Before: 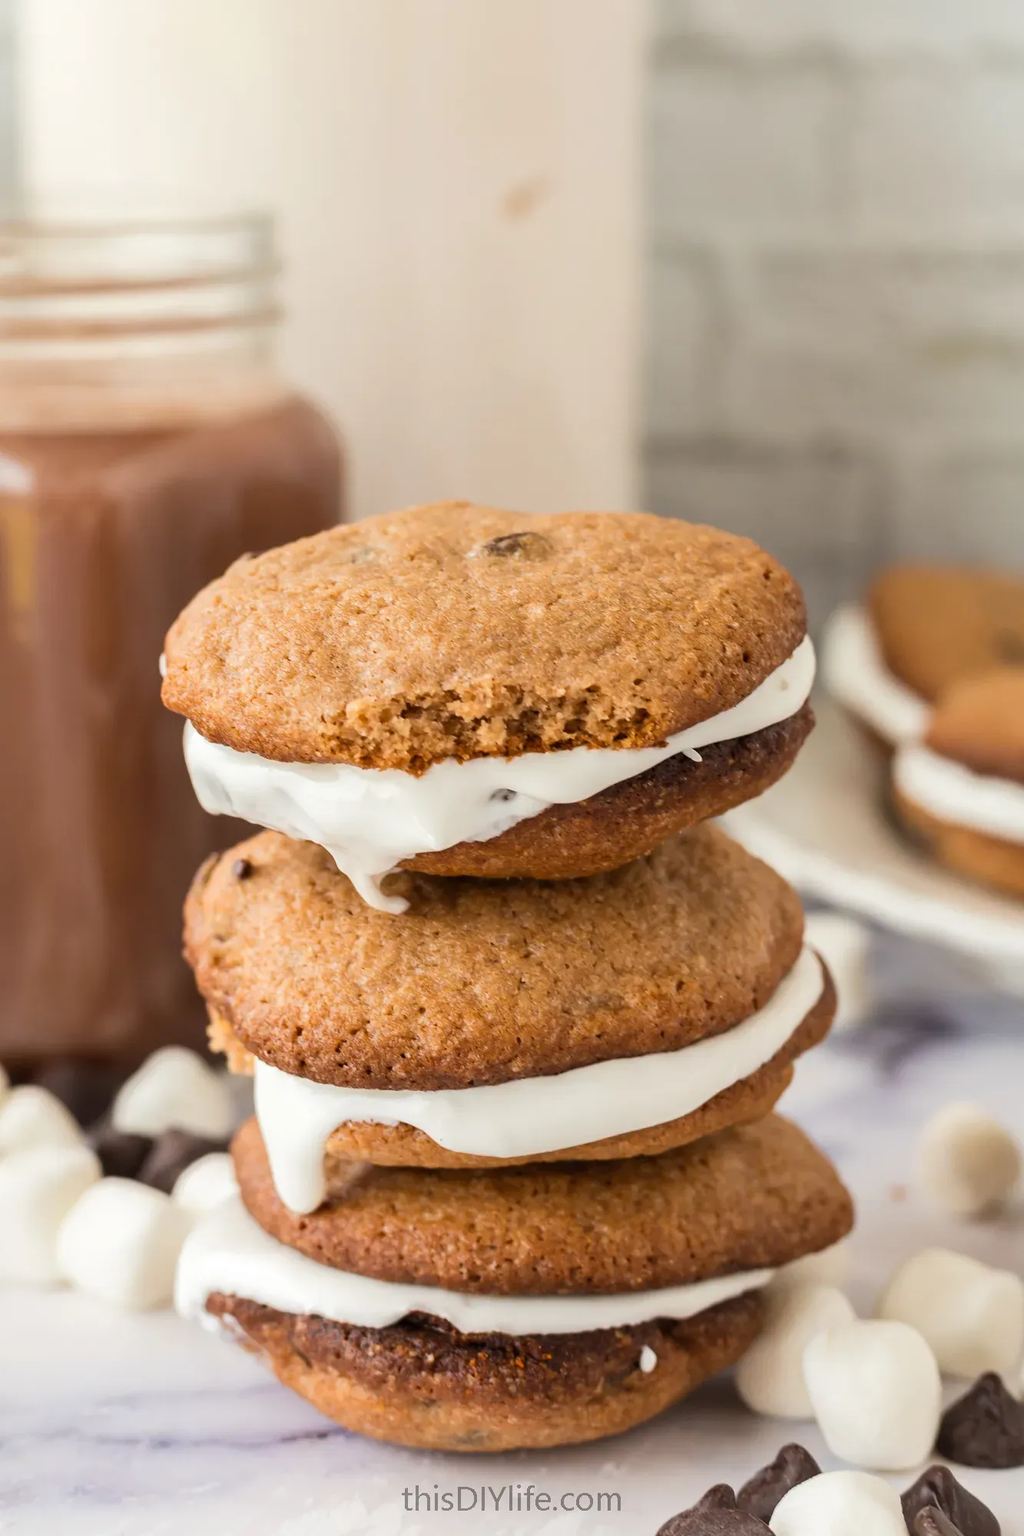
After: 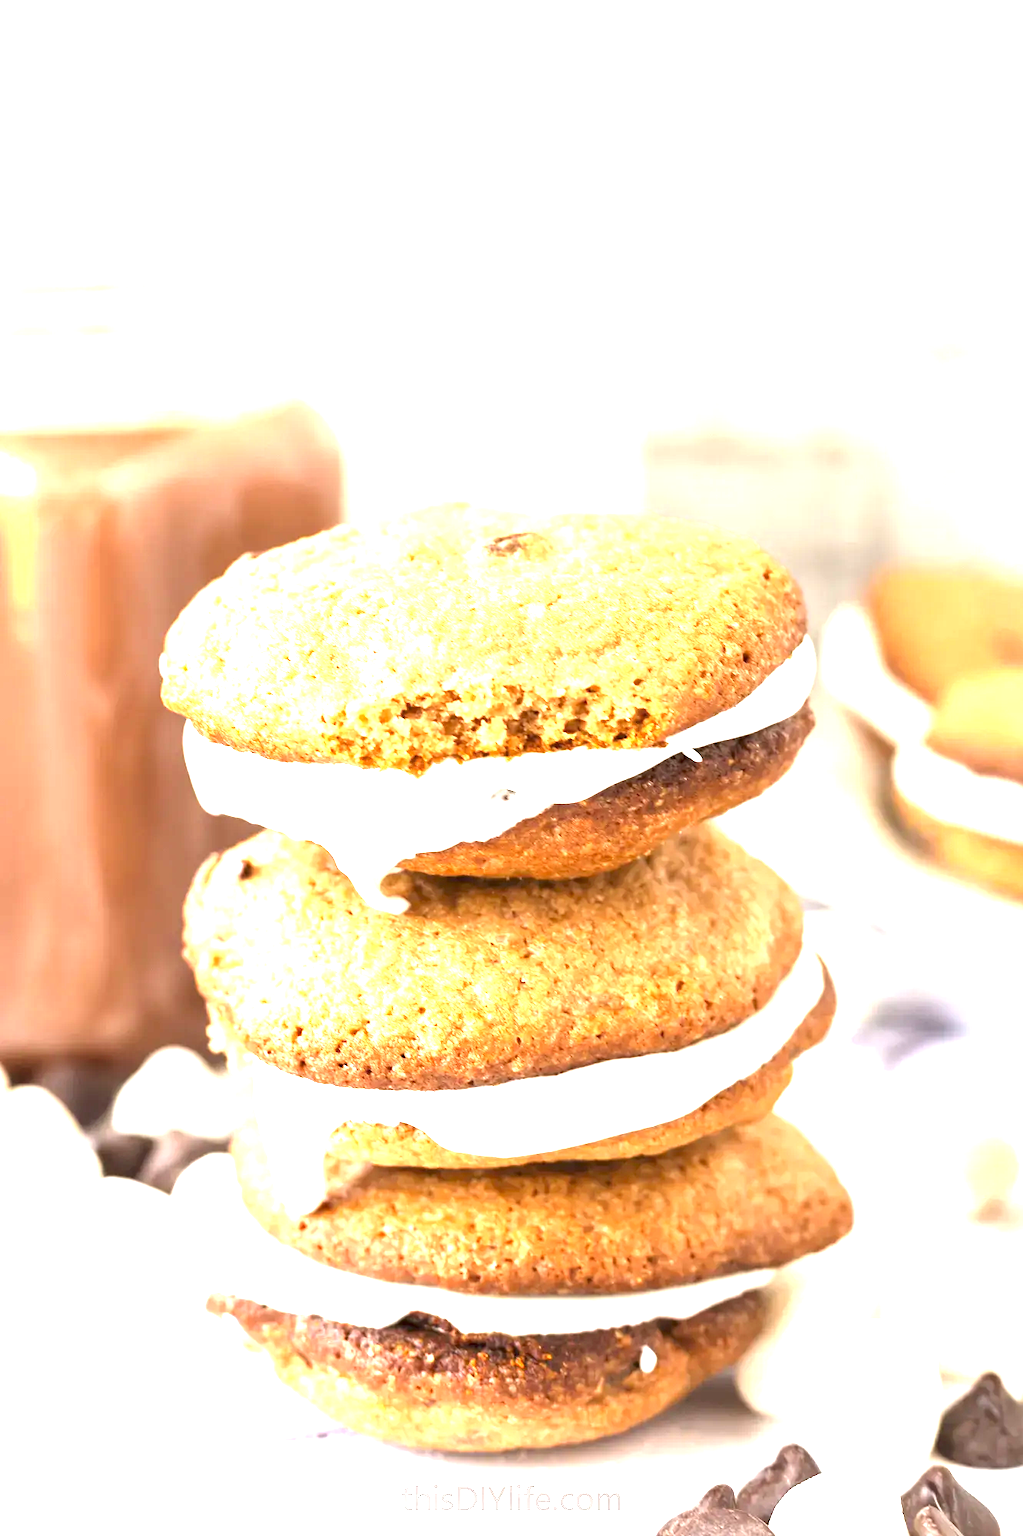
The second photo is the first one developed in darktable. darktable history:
exposure: exposure 2.187 EV, compensate highlight preservation false
